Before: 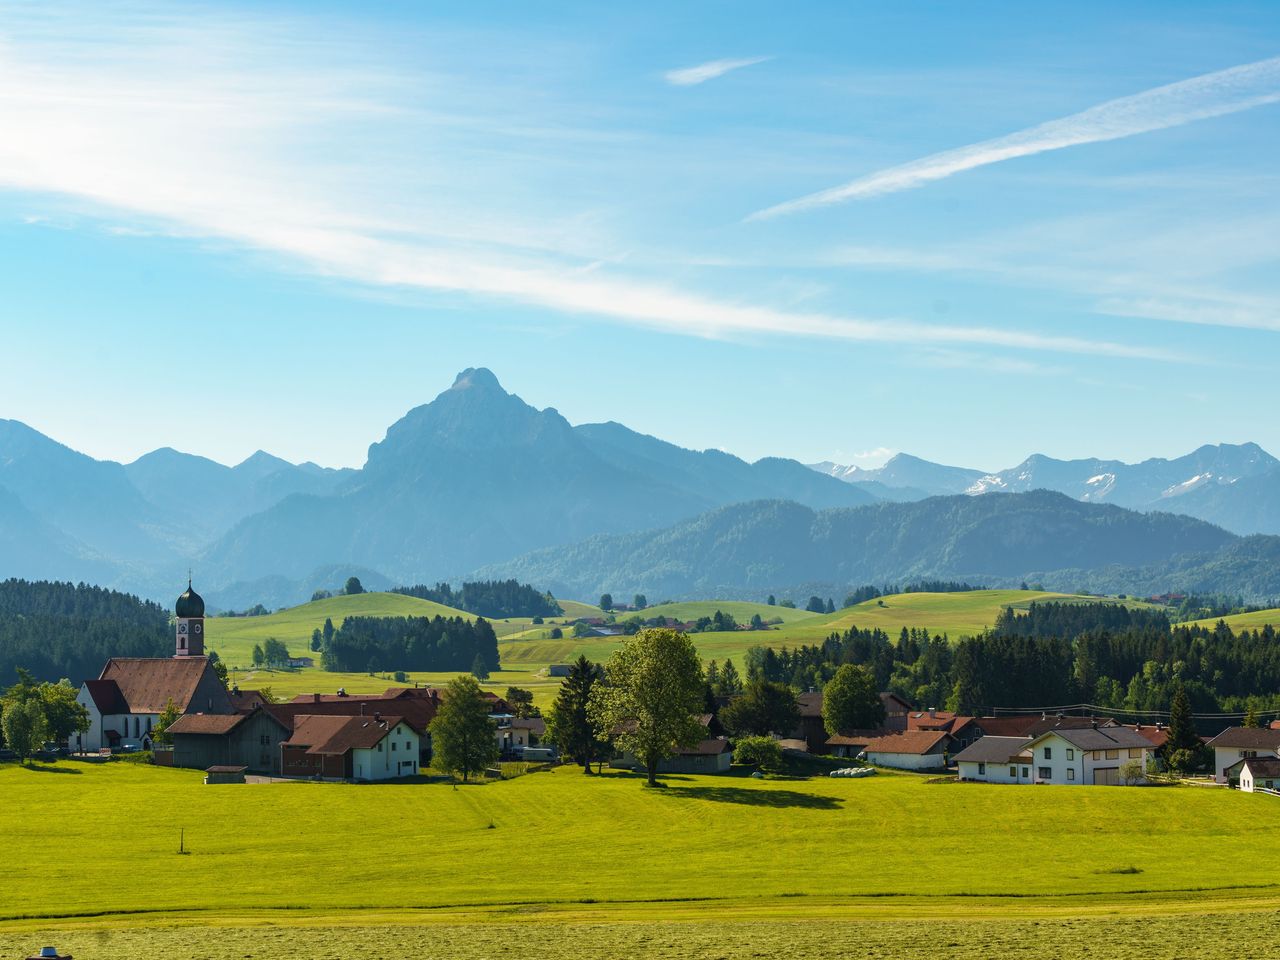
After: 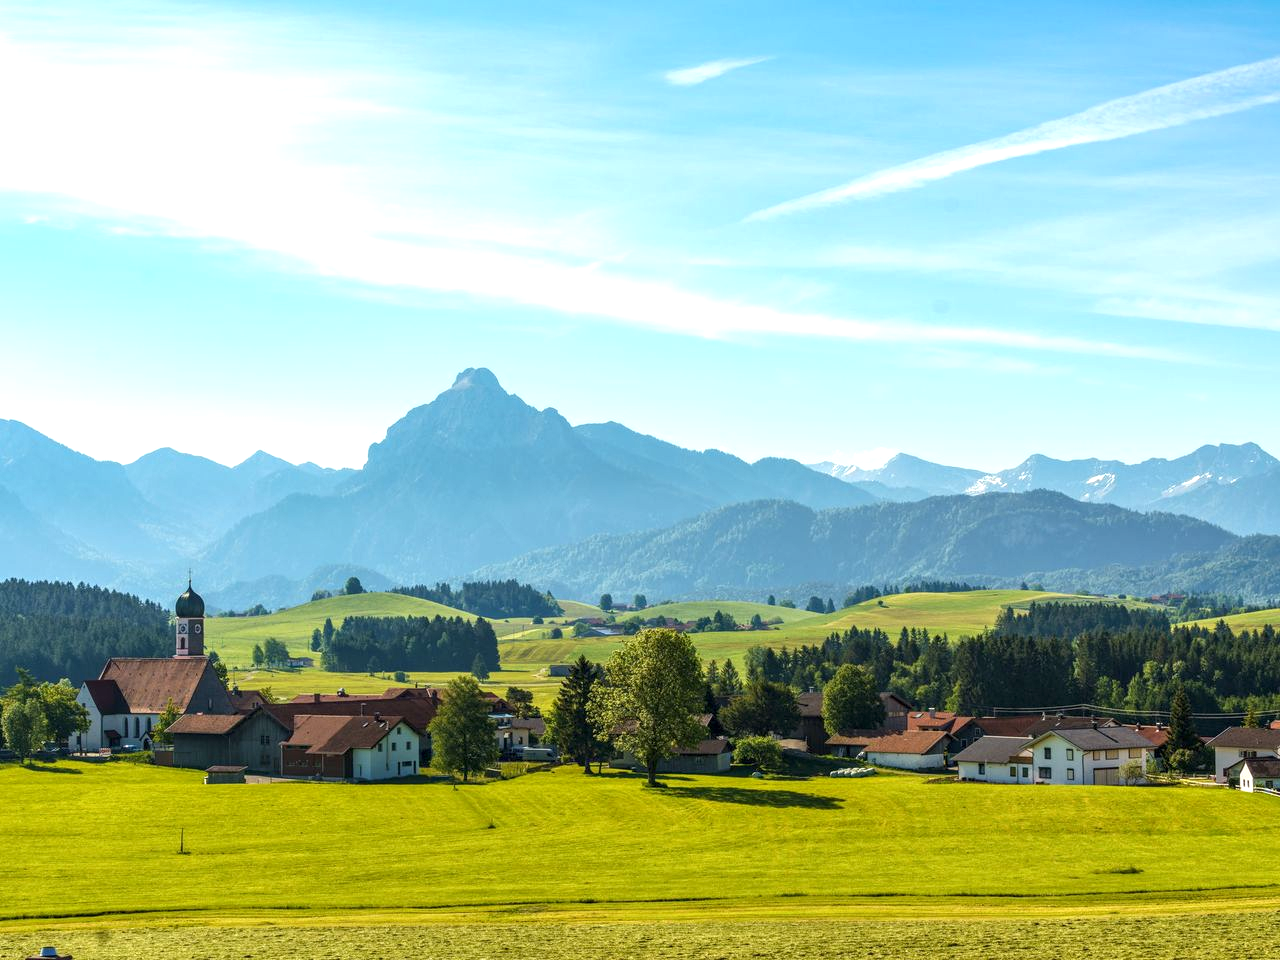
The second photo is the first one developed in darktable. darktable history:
exposure: black level correction 0.001, exposure 0.498 EV, compensate highlight preservation false
local contrast: on, module defaults
